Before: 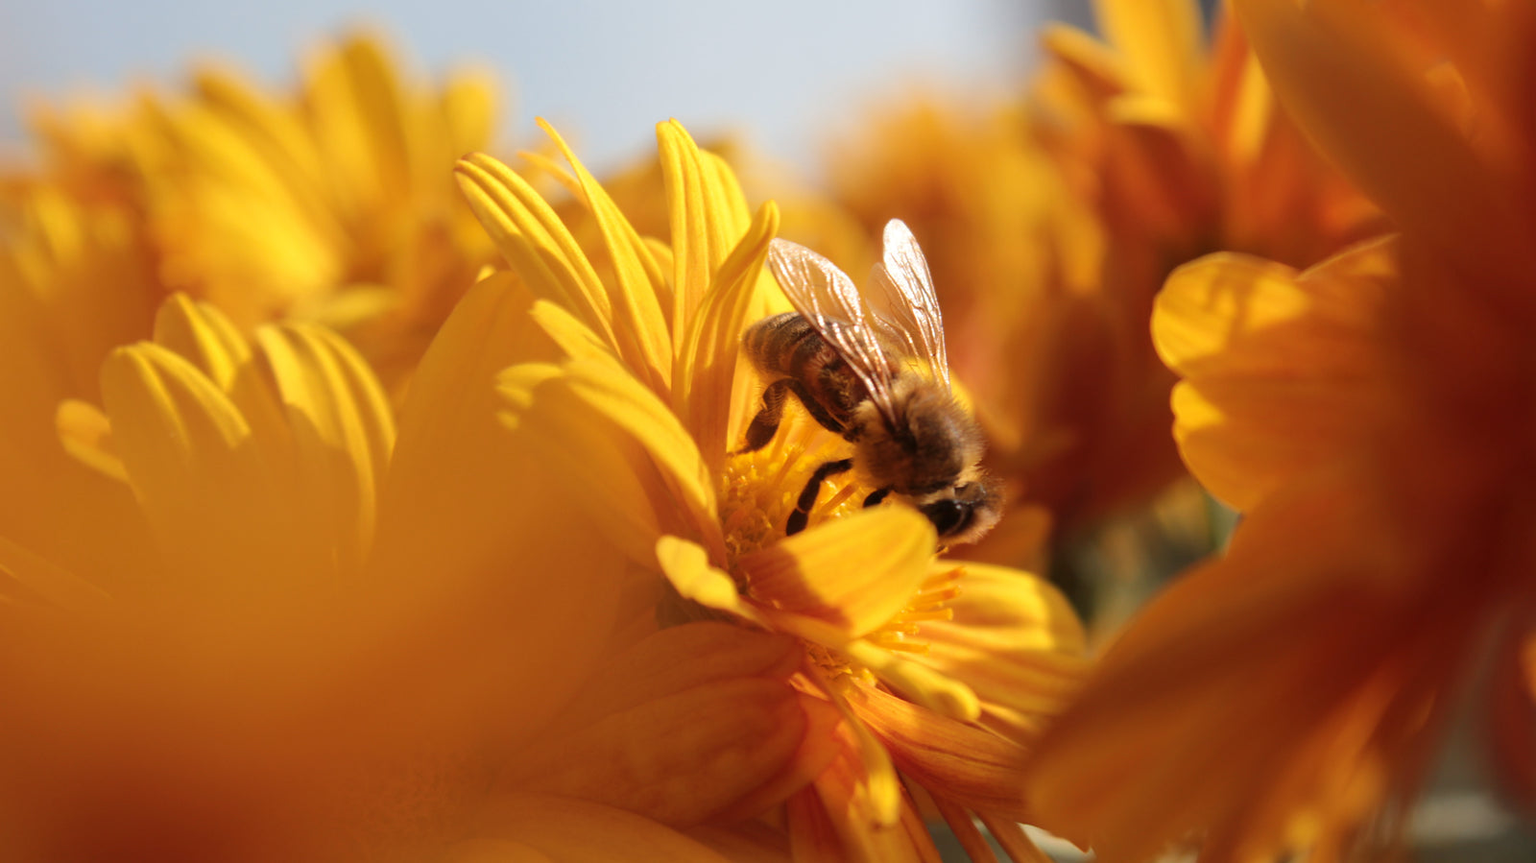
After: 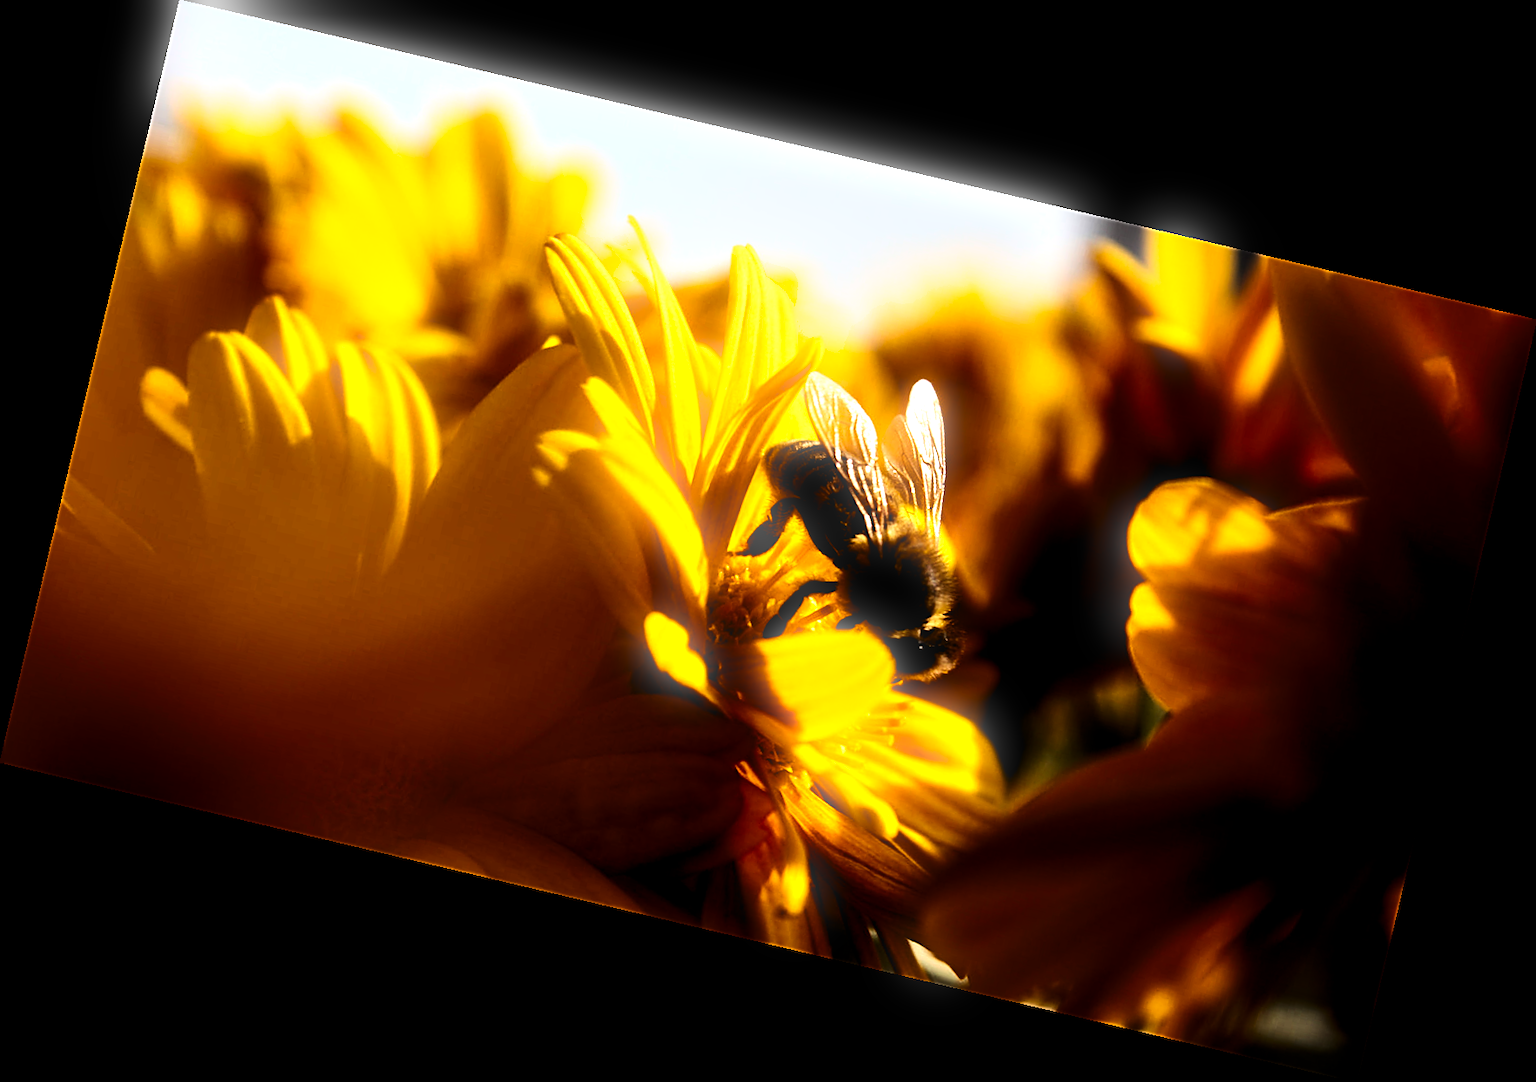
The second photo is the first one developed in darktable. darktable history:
shadows and highlights: shadows 32.83, highlights -47.7, soften with gaussian
rotate and perspective: rotation 13.27°, automatic cropping off
sharpen: on, module defaults
bloom: size 5%, threshold 95%, strength 15%
levels: levels [0.044, 0.475, 0.791]
filmic rgb: middle gray luminance 29%, black relative exposure -10.3 EV, white relative exposure 5.5 EV, threshold 6 EV, target black luminance 0%, hardness 3.95, latitude 2.04%, contrast 1.132, highlights saturation mix 5%, shadows ↔ highlights balance 15.11%, add noise in highlights 0, preserve chrominance no, color science v3 (2019), use custom middle-gray values true, iterations of high-quality reconstruction 0, contrast in highlights soft, enable highlight reconstruction true
contrast brightness saturation: contrast 0.4, brightness 0.05, saturation 0.25
